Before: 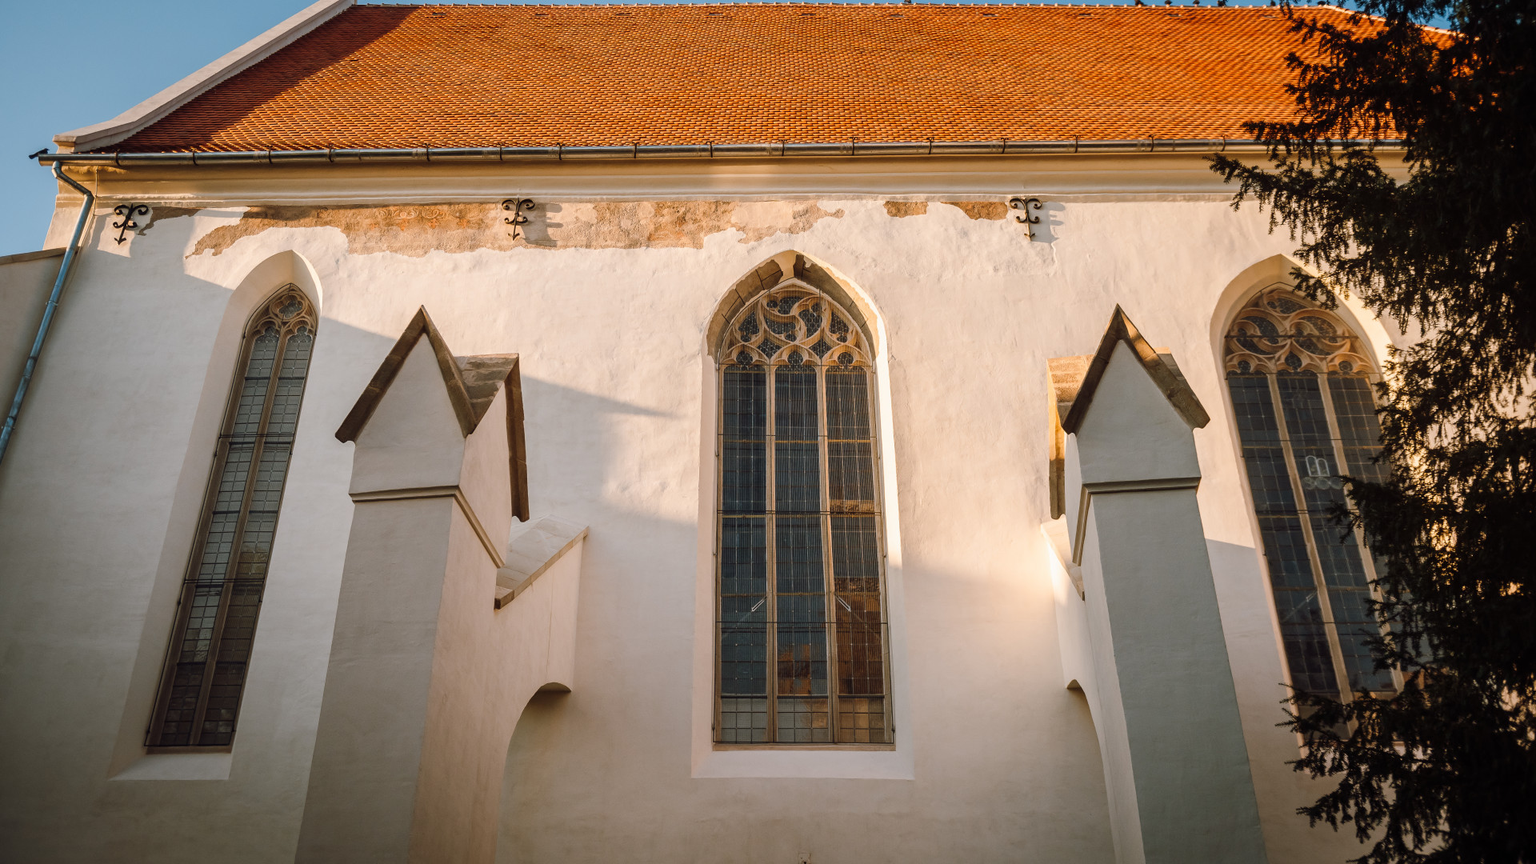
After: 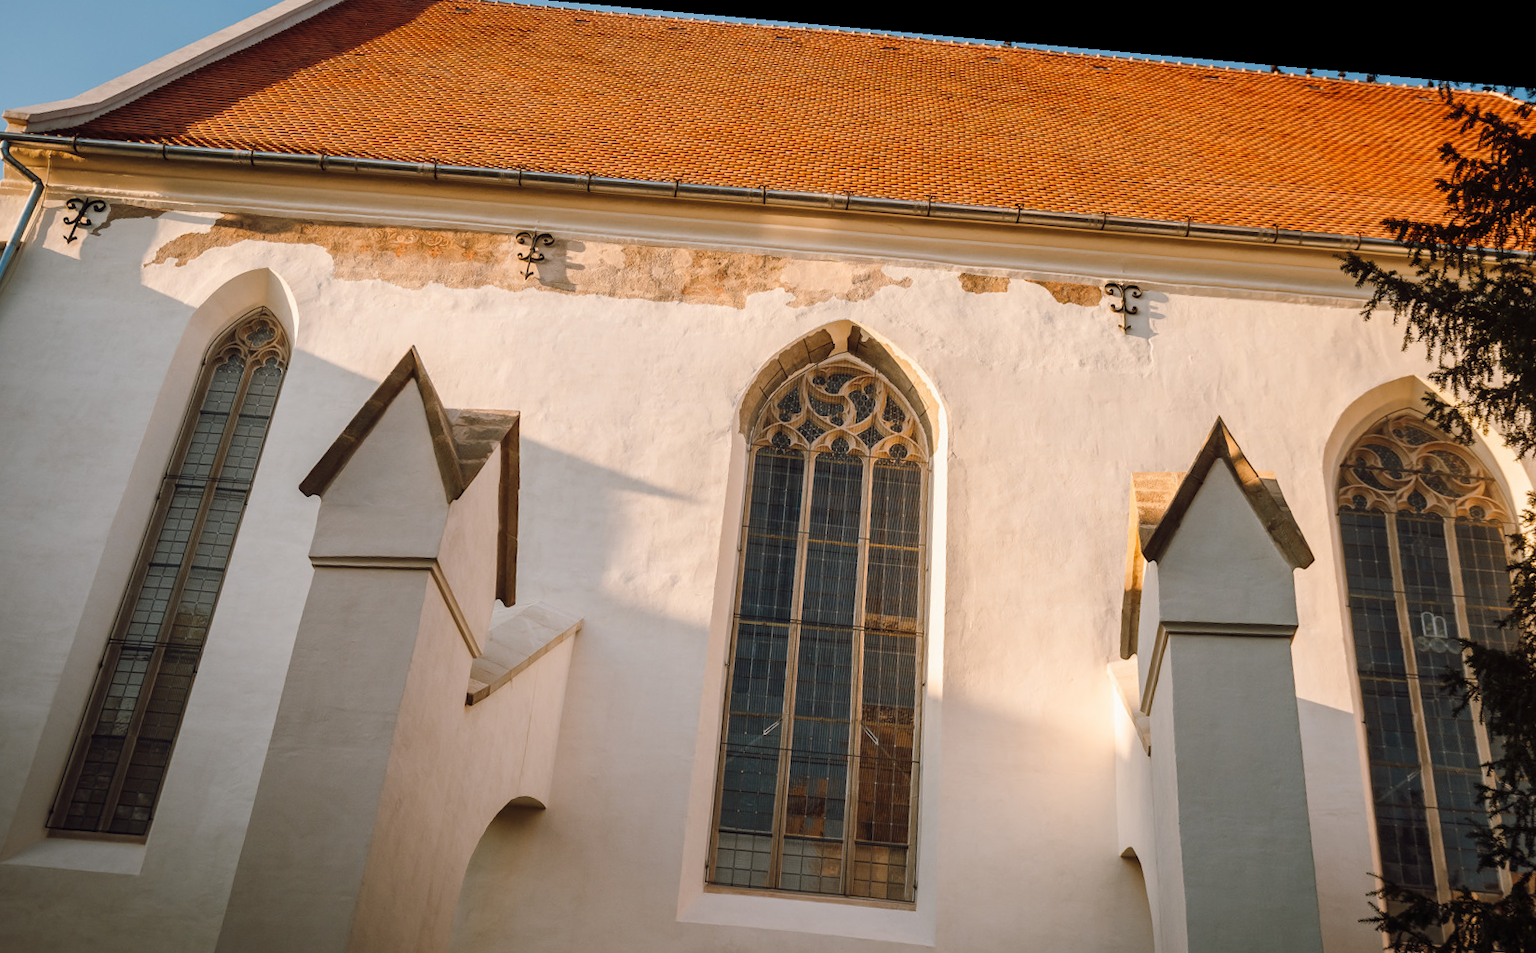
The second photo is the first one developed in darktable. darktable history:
crop and rotate: left 7.196%, top 4.574%, right 10.605%, bottom 13.178%
rotate and perspective: rotation 5.12°, automatic cropping off
